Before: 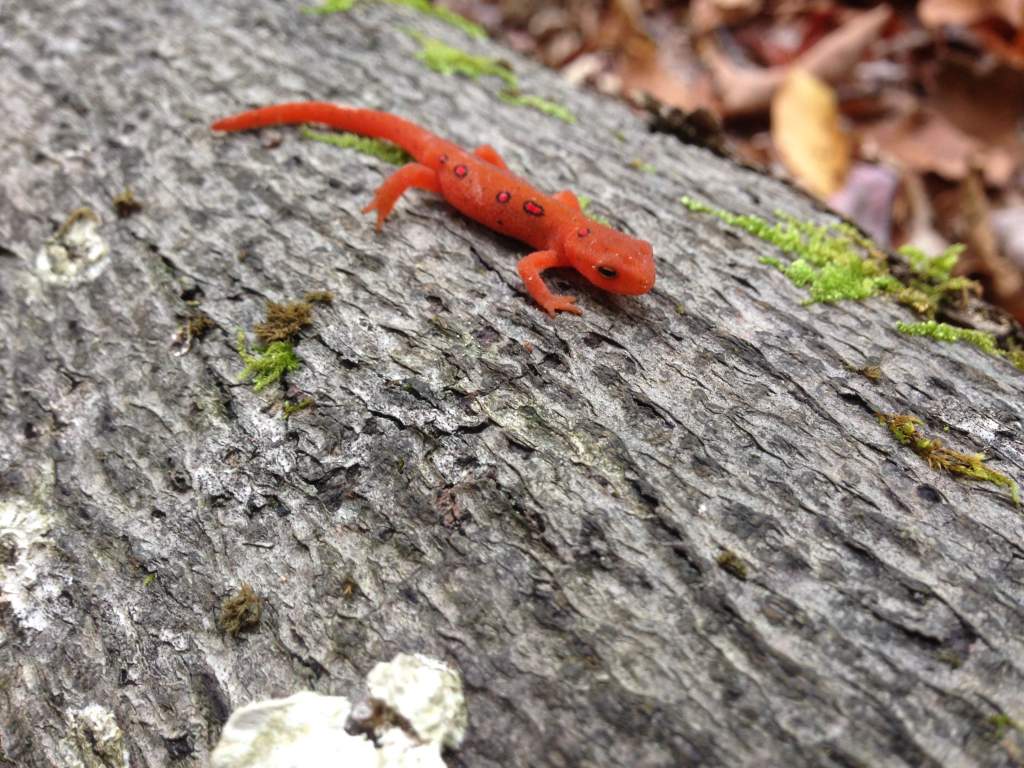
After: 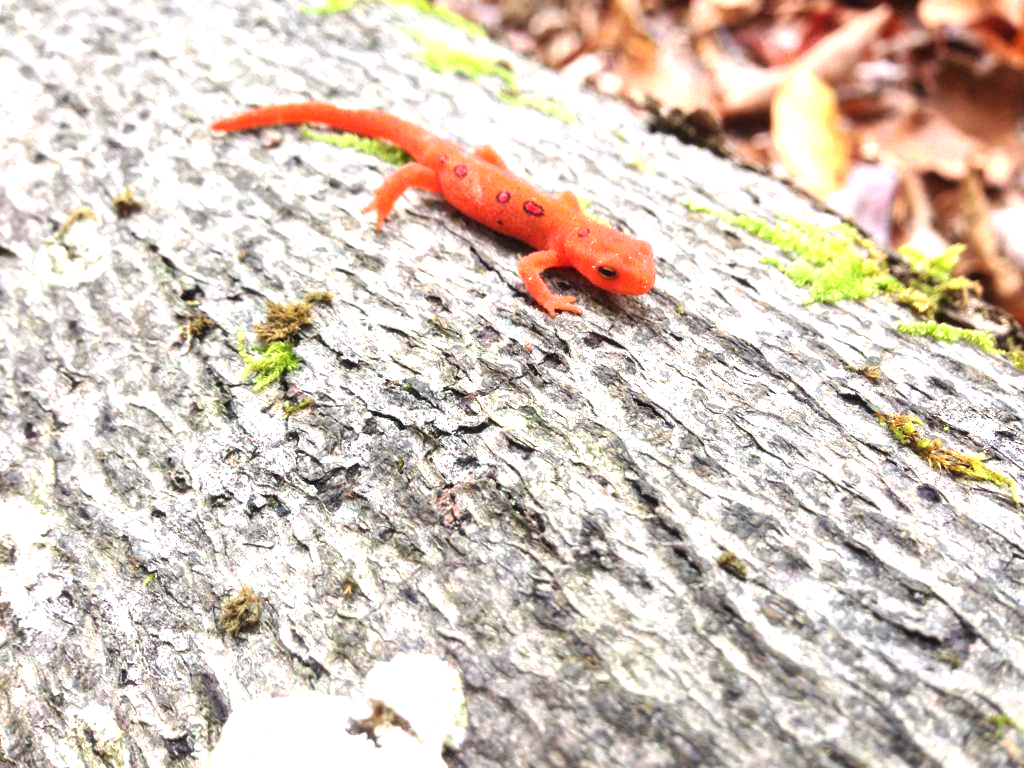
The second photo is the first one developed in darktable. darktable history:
contrast brightness saturation: contrast 0.099, brightness 0.012, saturation 0.017
exposure: black level correction 0, exposure 1.464 EV, compensate highlight preservation false
